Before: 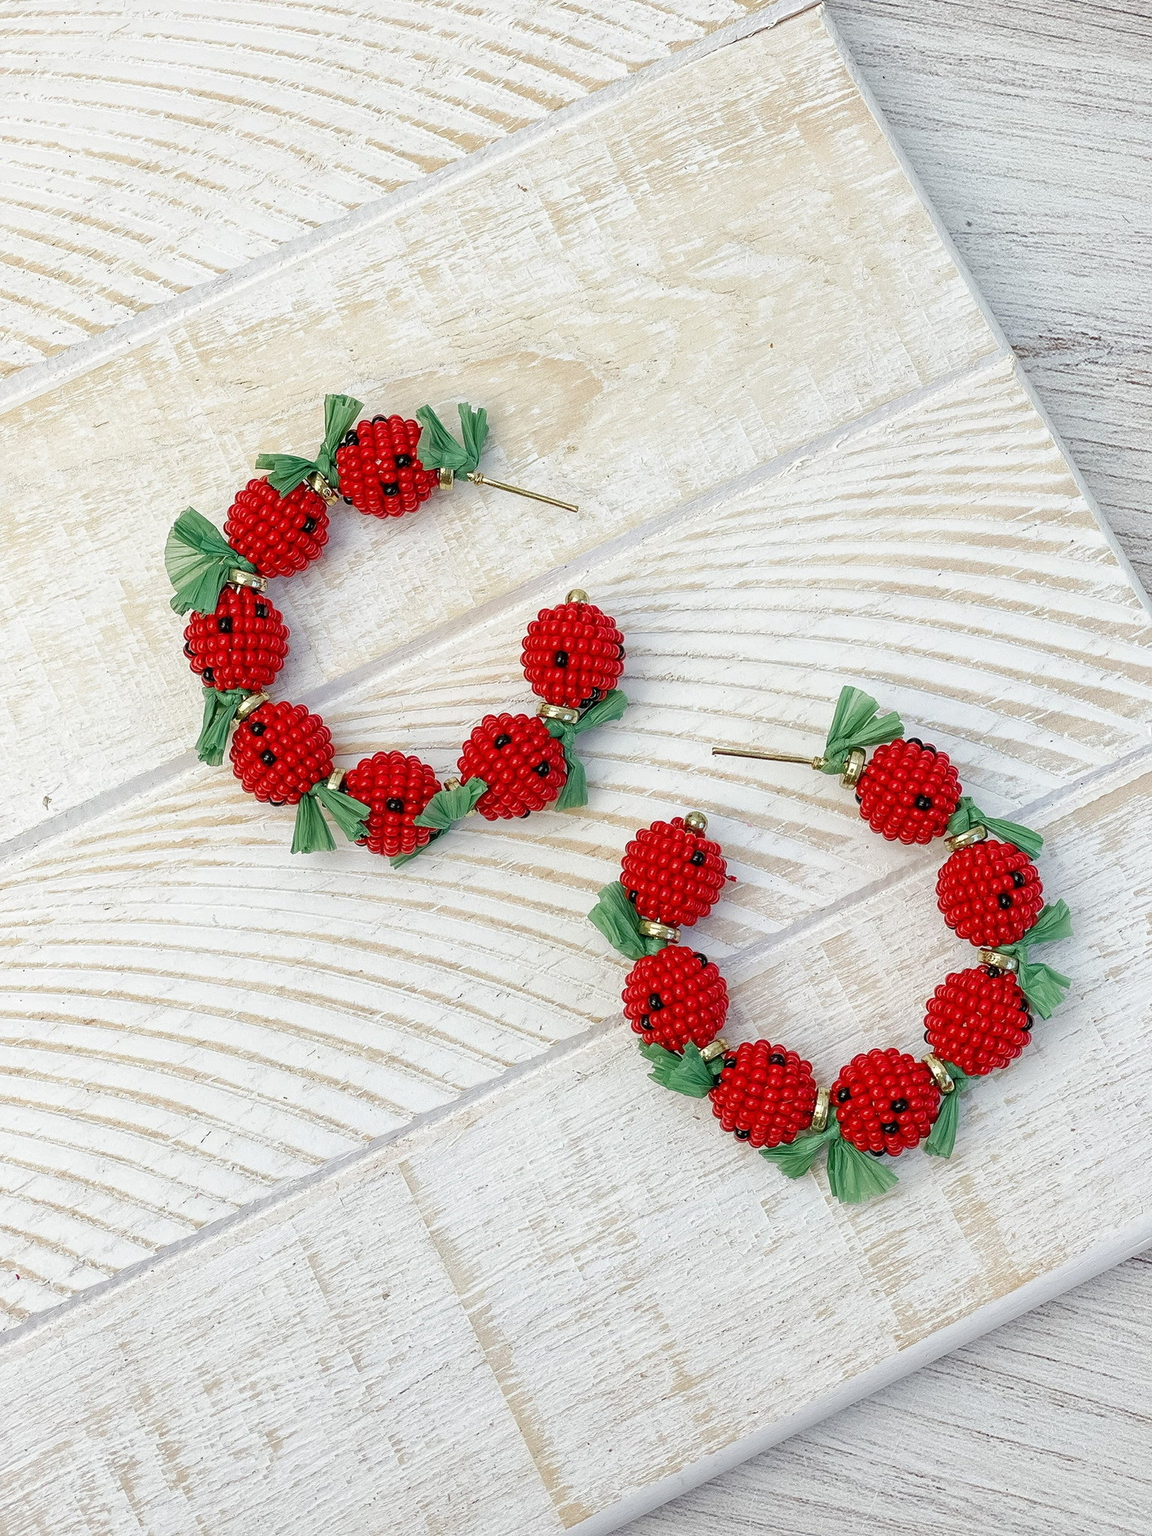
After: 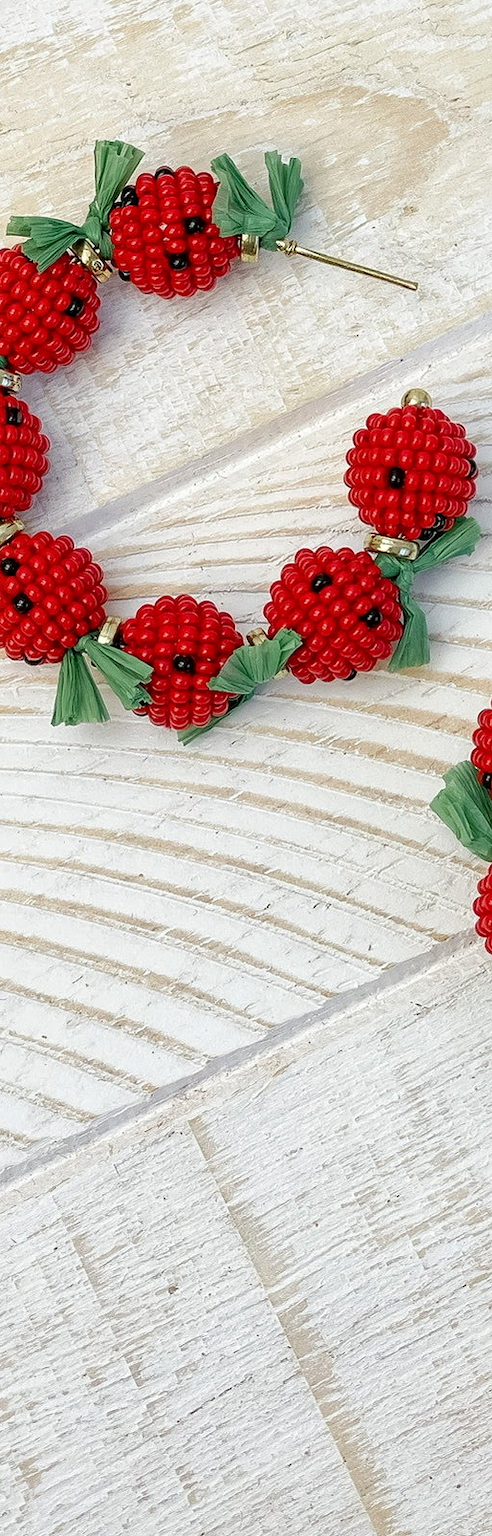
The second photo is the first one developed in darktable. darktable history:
crop and rotate: left 21.77%, top 18.528%, right 44.676%, bottom 2.997%
local contrast: mode bilateral grid, contrast 20, coarseness 50, detail 120%, midtone range 0.2
